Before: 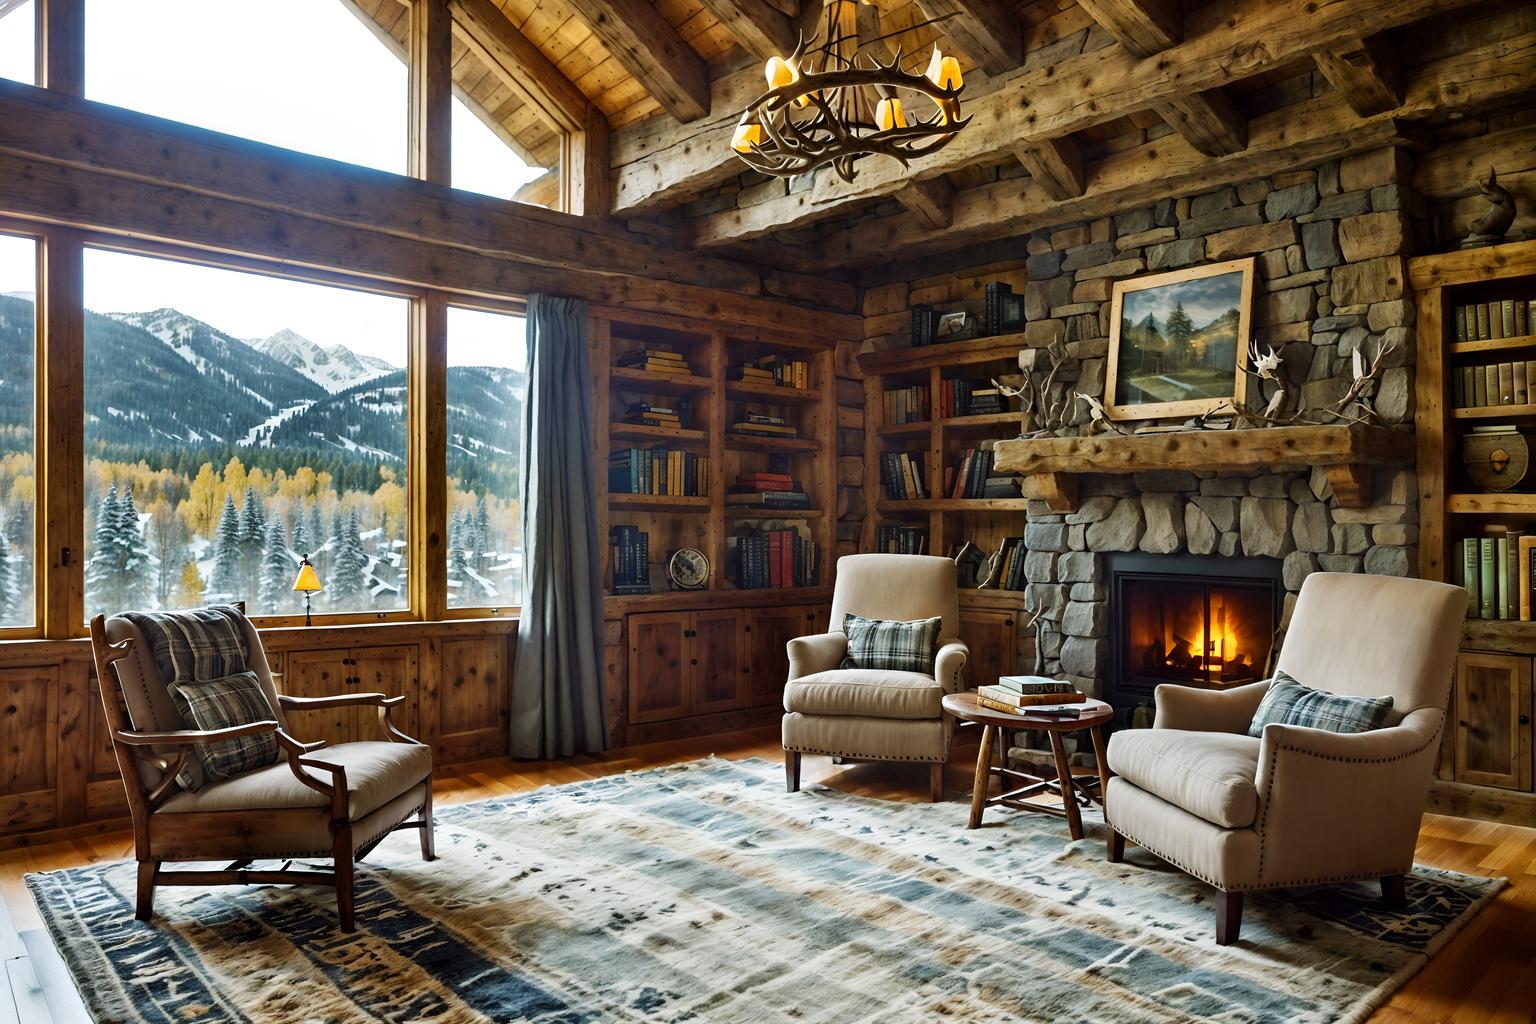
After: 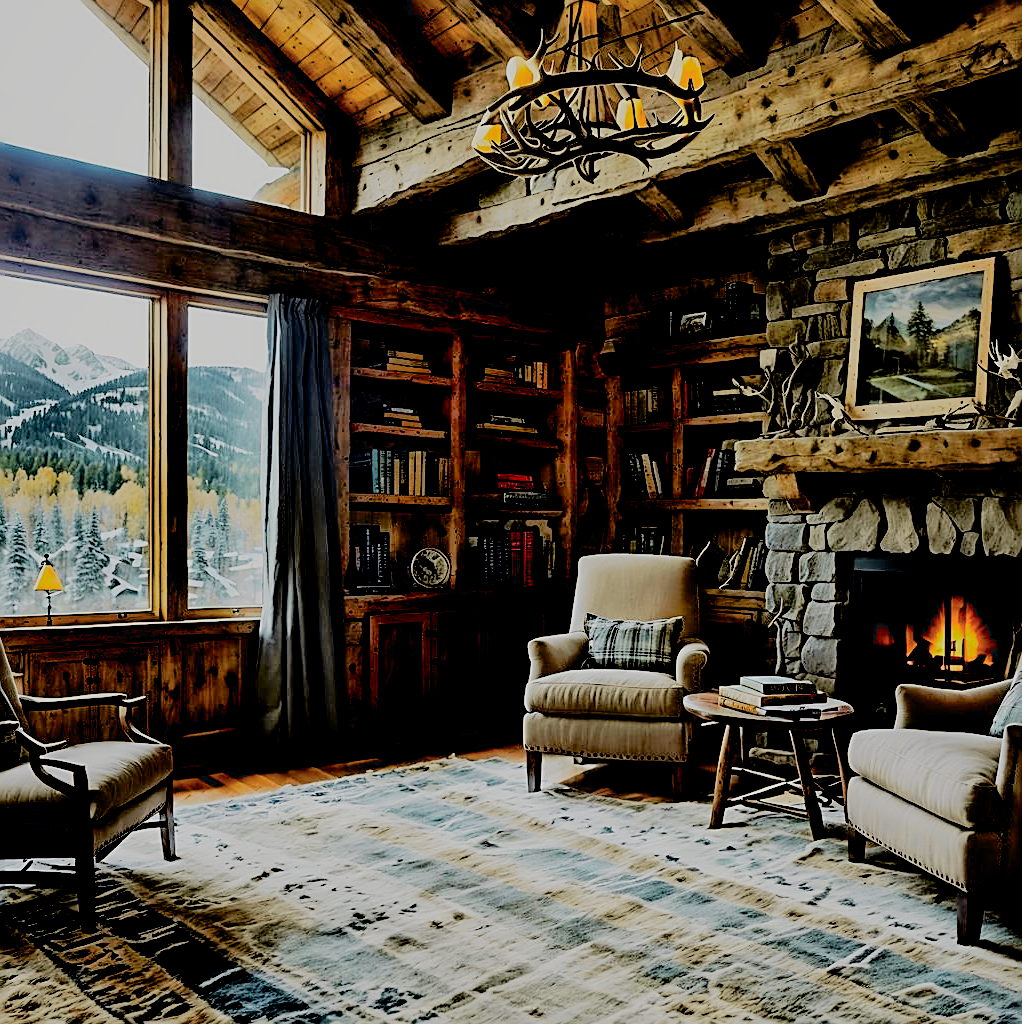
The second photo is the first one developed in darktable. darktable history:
exposure: black level correction 0.029, exposure -0.073 EV, compensate highlight preservation false
shadows and highlights: on, module defaults
sharpen: amount 0.75
crop: left 16.899%, right 16.556%
filmic rgb: black relative exposure -4.14 EV, white relative exposure 5.1 EV, hardness 2.11, contrast 1.165
tone curve: curves: ch0 [(0.003, 0) (0.066, 0.031) (0.163, 0.112) (0.264, 0.238) (0.395, 0.421) (0.517, 0.56) (0.684, 0.734) (0.791, 0.814) (1, 1)]; ch1 [(0, 0) (0.164, 0.115) (0.337, 0.332) (0.39, 0.398) (0.464, 0.461) (0.501, 0.5) (0.507, 0.5) (0.534, 0.532) (0.577, 0.59) (0.652, 0.681) (0.733, 0.749) (0.811, 0.796) (1, 1)]; ch2 [(0, 0) (0.337, 0.382) (0.464, 0.476) (0.501, 0.502) (0.527, 0.54) (0.551, 0.565) (0.6, 0.59) (0.687, 0.675) (1, 1)], color space Lab, independent channels, preserve colors none
